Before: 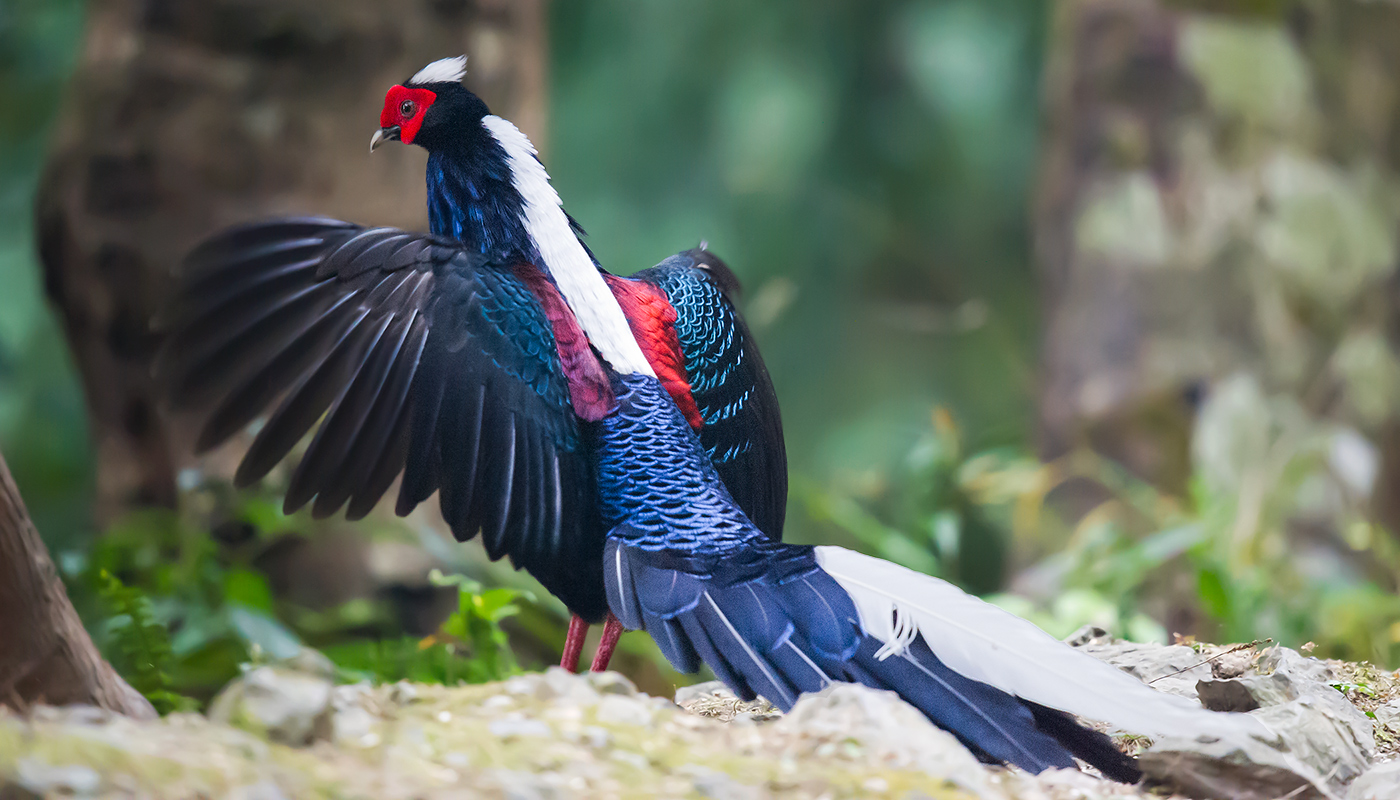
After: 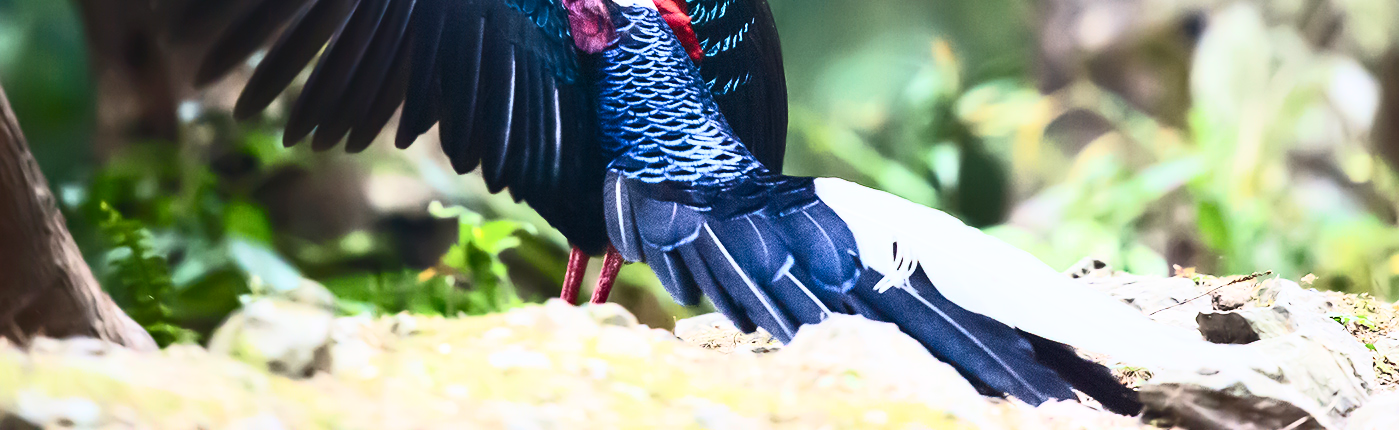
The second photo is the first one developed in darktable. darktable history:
contrast brightness saturation: contrast 0.62, brightness 0.34, saturation 0.14
shadows and highlights: radius 334.93, shadows 63.48, highlights 6.06, compress 87.7%, highlights color adjustment 39.73%, soften with gaussian
crop and rotate: top 46.237%
